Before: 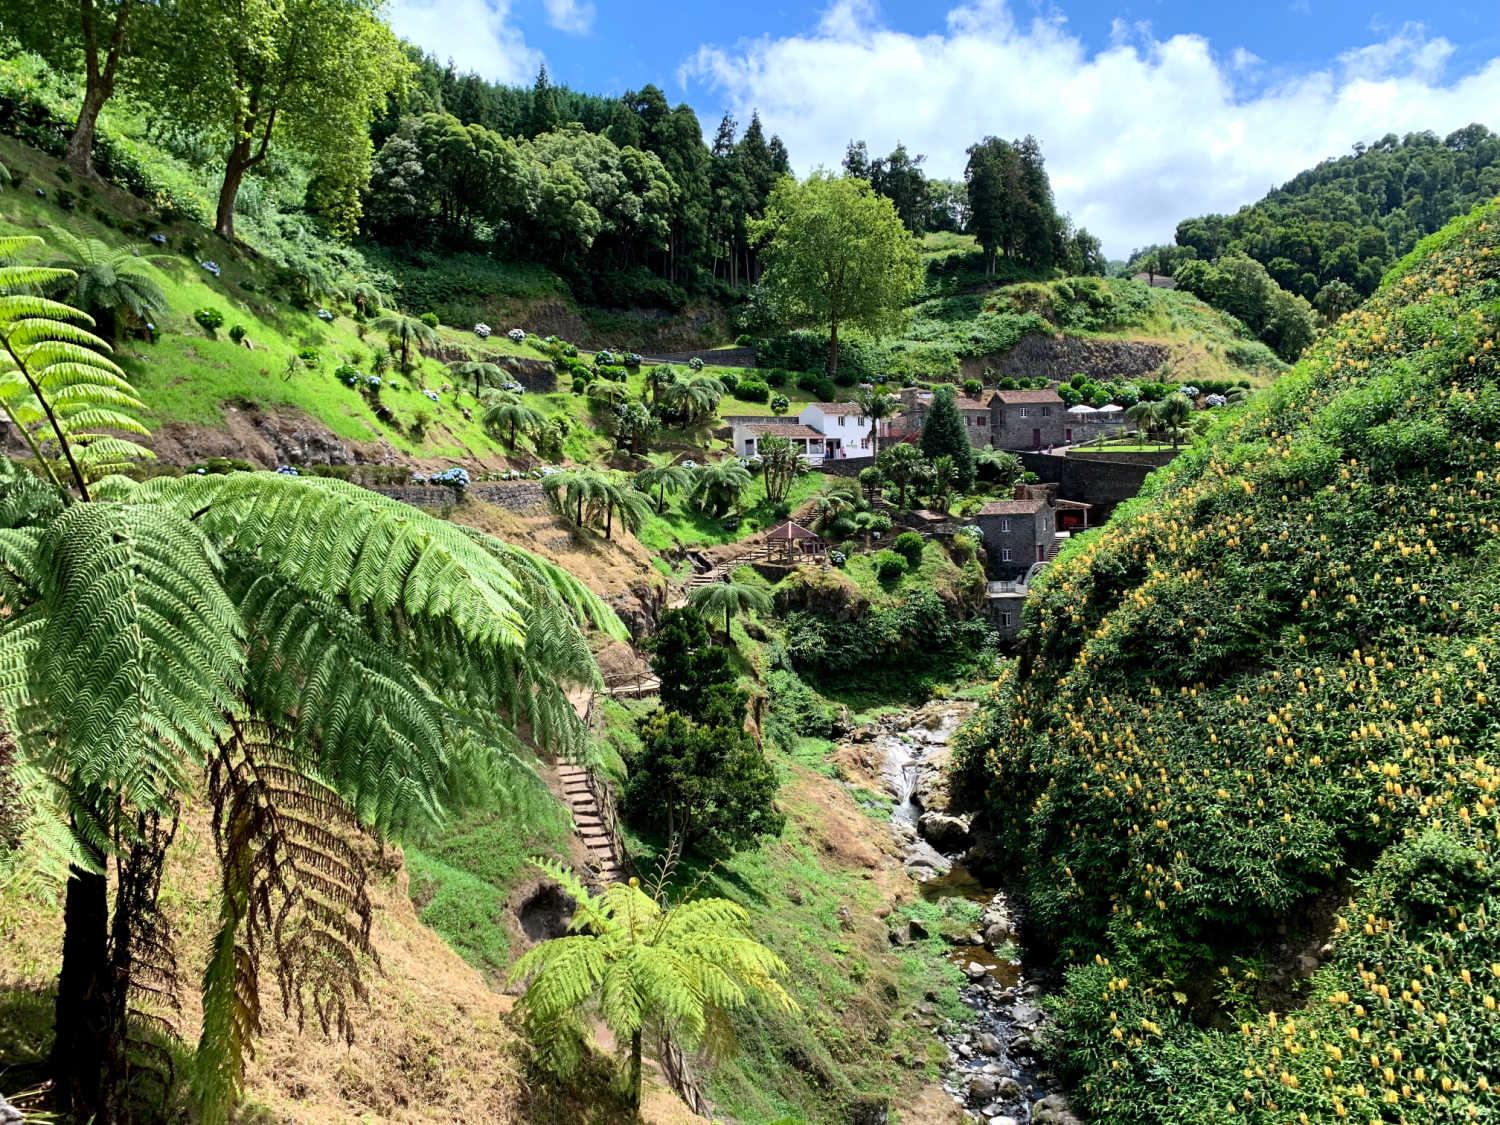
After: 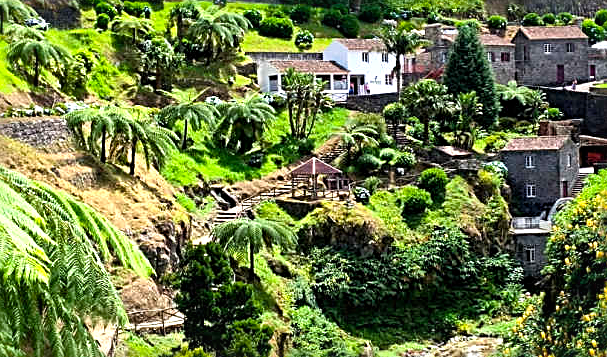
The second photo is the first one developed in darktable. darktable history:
crop: left 31.744%, top 32.367%, right 27.752%, bottom 35.844%
sharpen: radius 2.533, amount 0.621
exposure: black level correction 0, exposure 0.591 EV, compensate highlight preservation false
contrast brightness saturation: contrast -0.085, brightness -0.033, saturation -0.107
local contrast: mode bilateral grid, contrast 24, coarseness 60, detail 151%, midtone range 0.2
color balance rgb: perceptual saturation grading › global saturation 30.563%, global vibrance 20%
